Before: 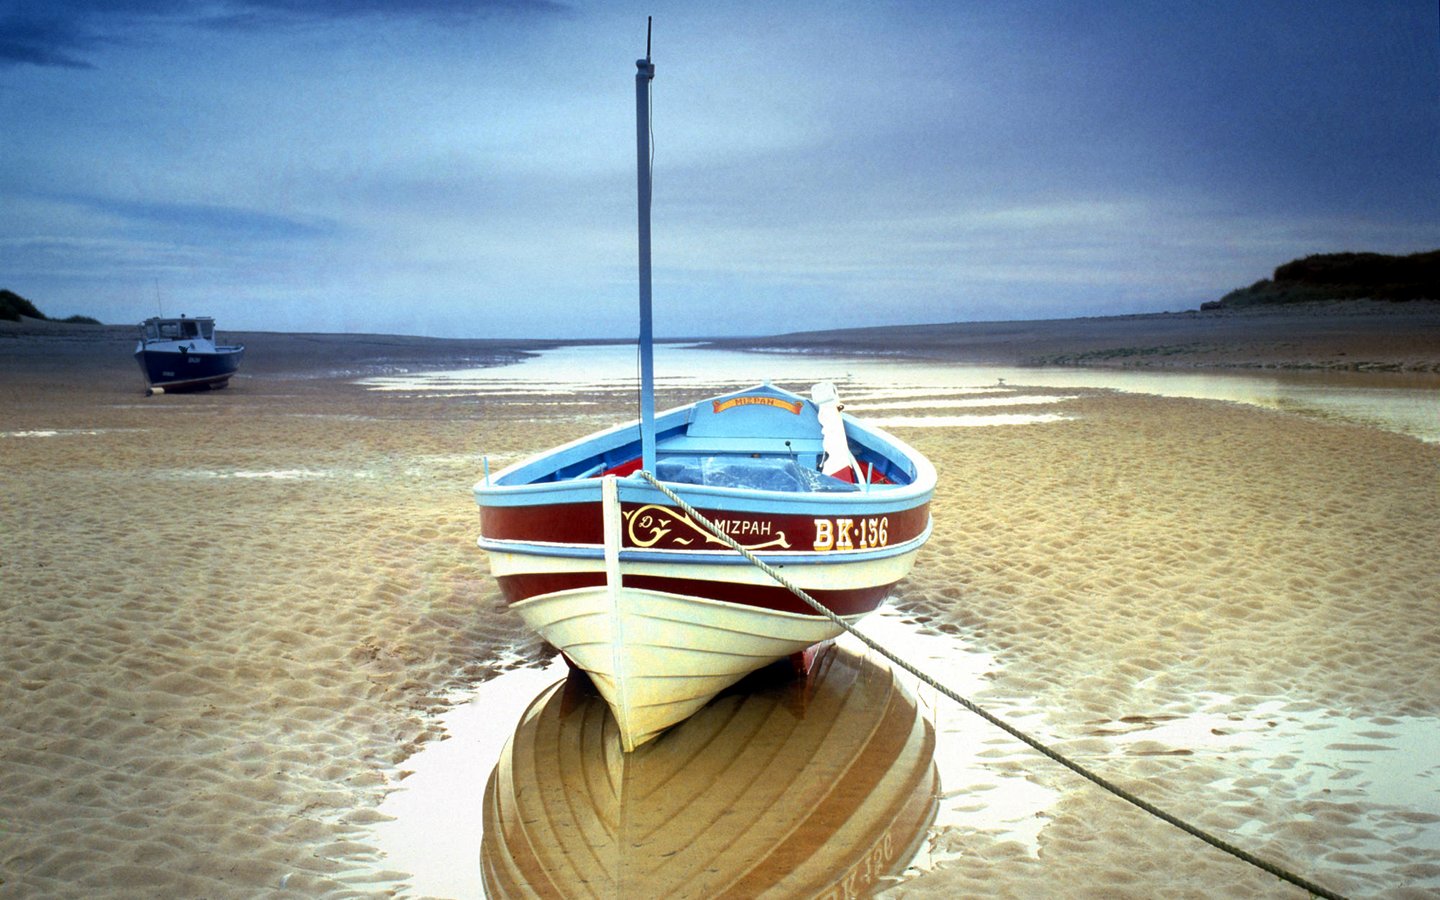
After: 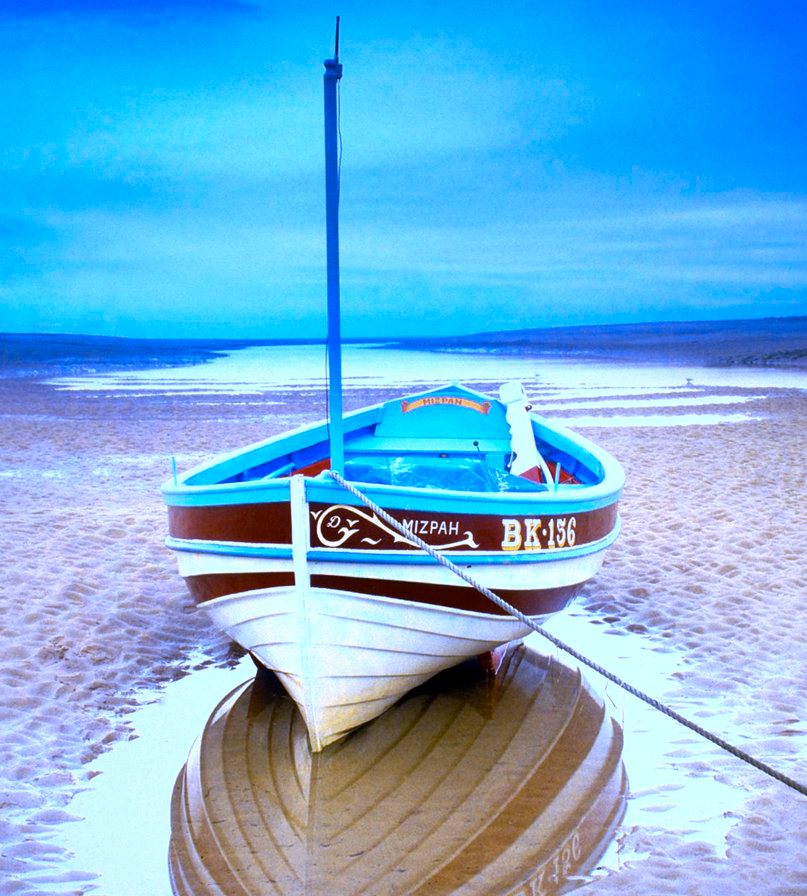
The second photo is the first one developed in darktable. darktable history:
crop: left 21.674%, right 22.086%
white balance: red 0.98, blue 1.61
color contrast: green-magenta contrast 0.85, blue-yellow contrast 1.25, unbound 0
